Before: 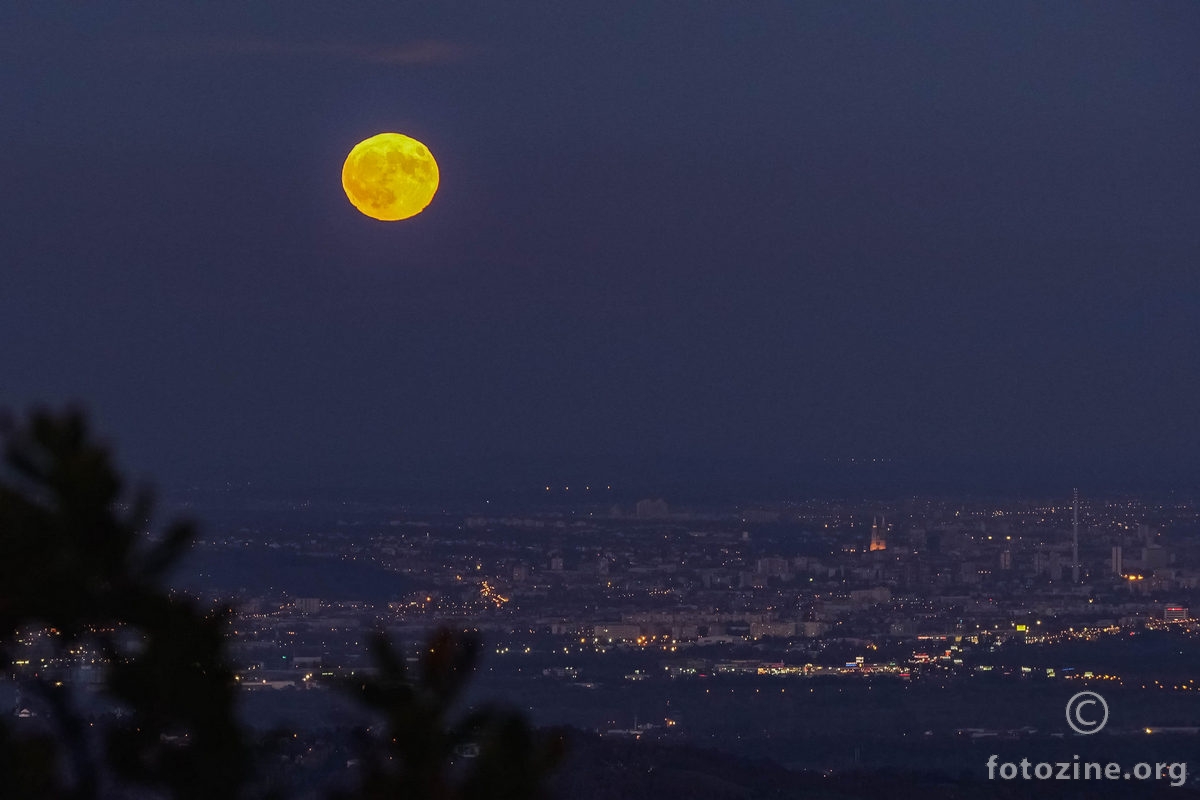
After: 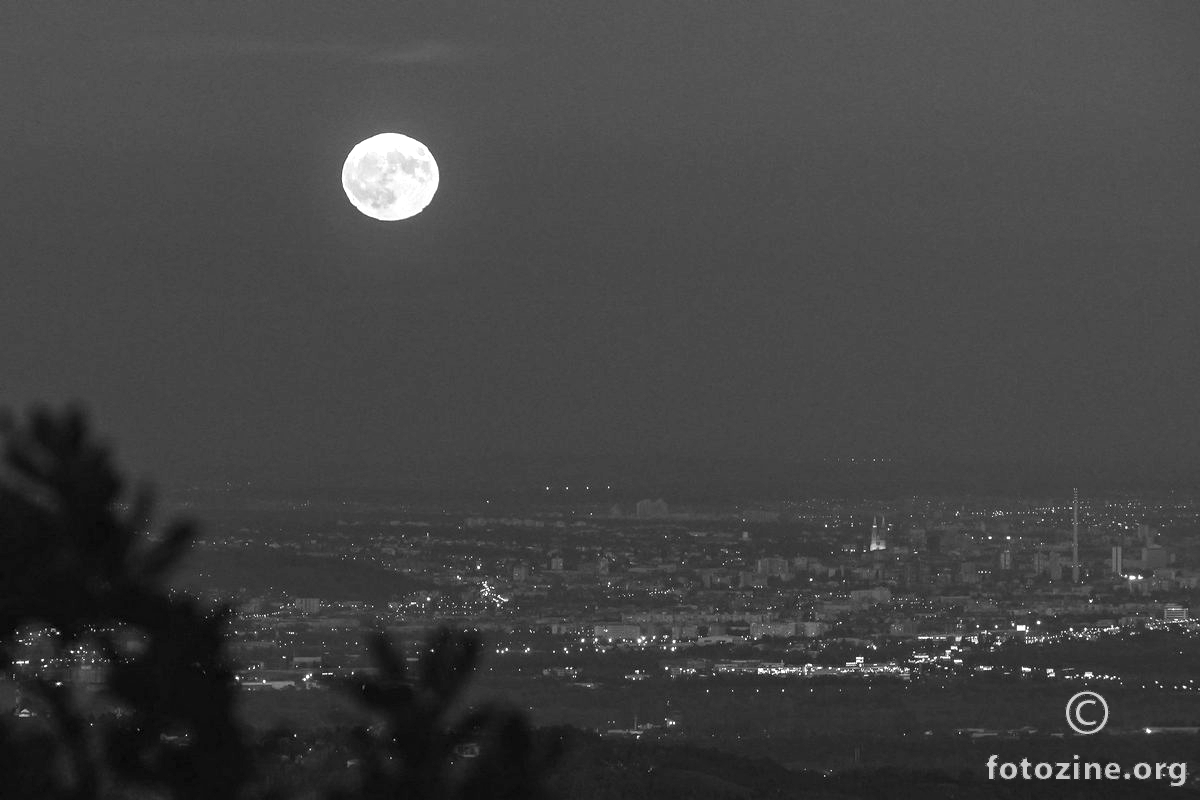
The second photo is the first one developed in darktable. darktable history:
monochrome: on, module defaults
exposure: exposure 1.137 EV, compensate highlight preservation false
